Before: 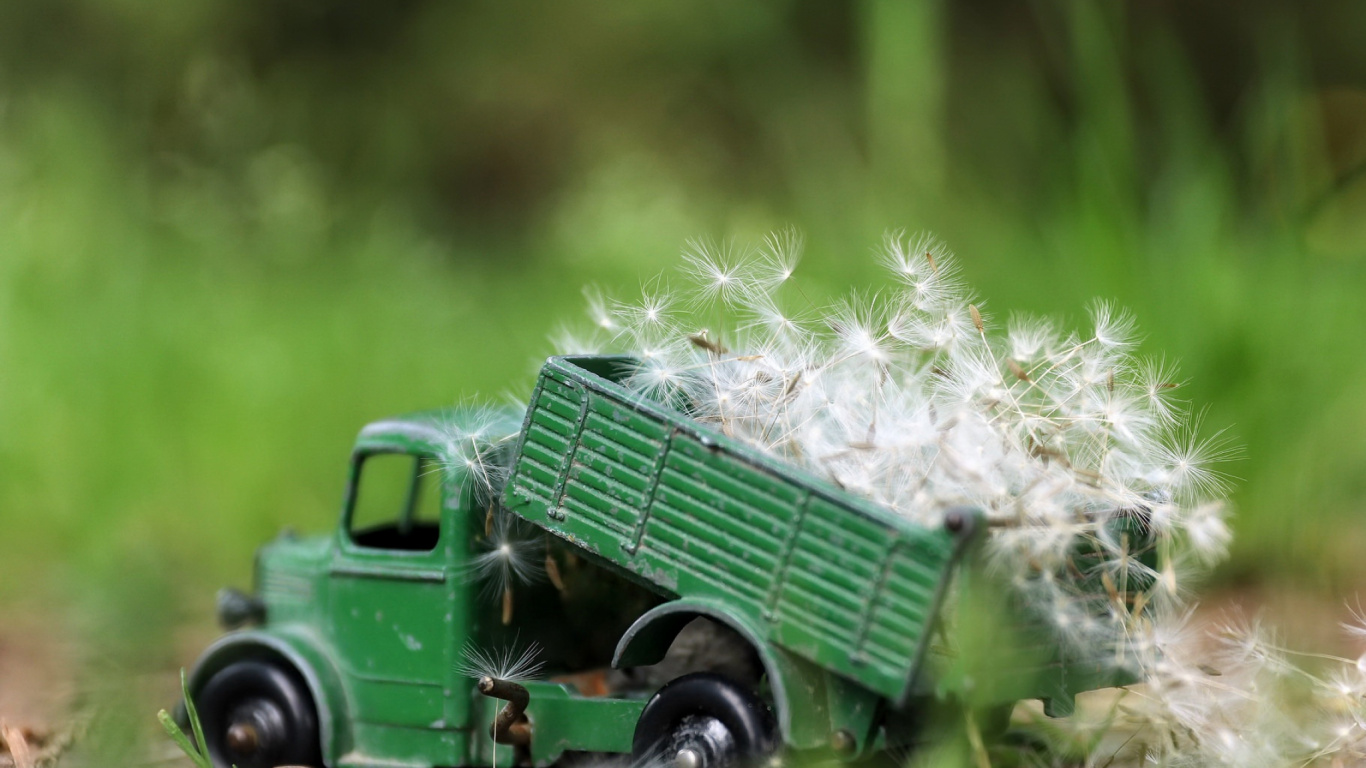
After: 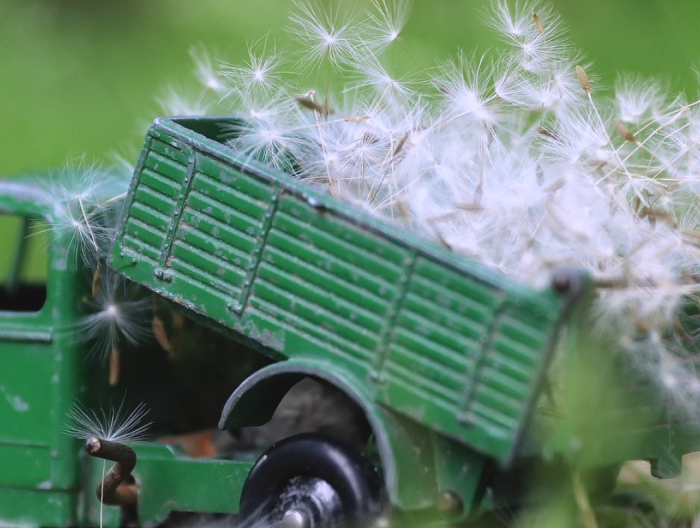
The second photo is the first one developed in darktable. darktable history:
color calibration: illuminant as shot in camera, x 0.362, y 0.384, temperature 4535.12 K
crop and rotate: left 28.824%, top 31.229%, right 19.861%
contrast brightness saturation: contrast -0.112
